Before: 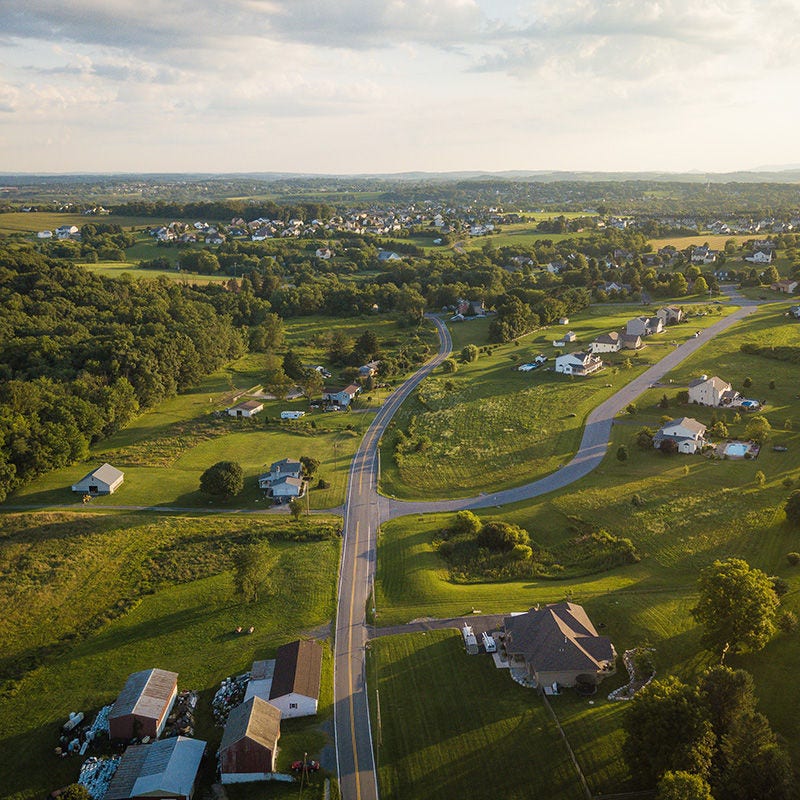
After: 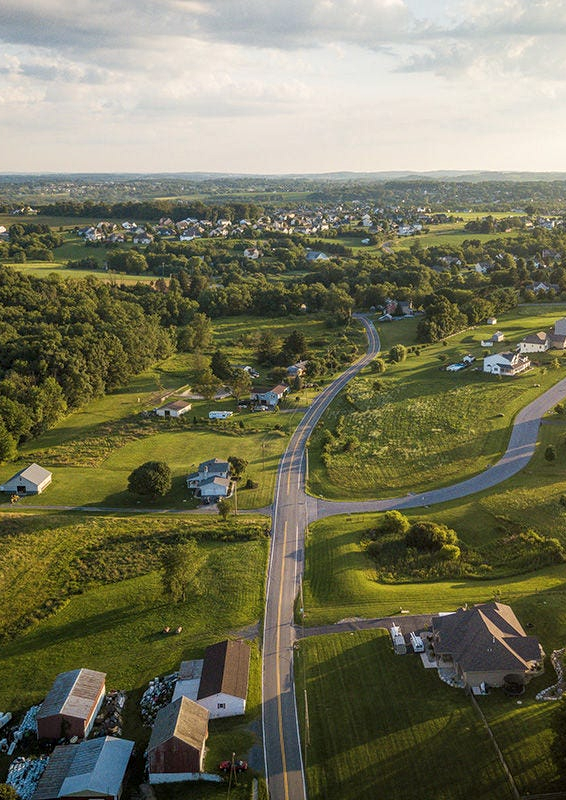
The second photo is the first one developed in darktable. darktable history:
crop and rotate: left 9.061%, right 20.142%
local contrast: on, module defaults
